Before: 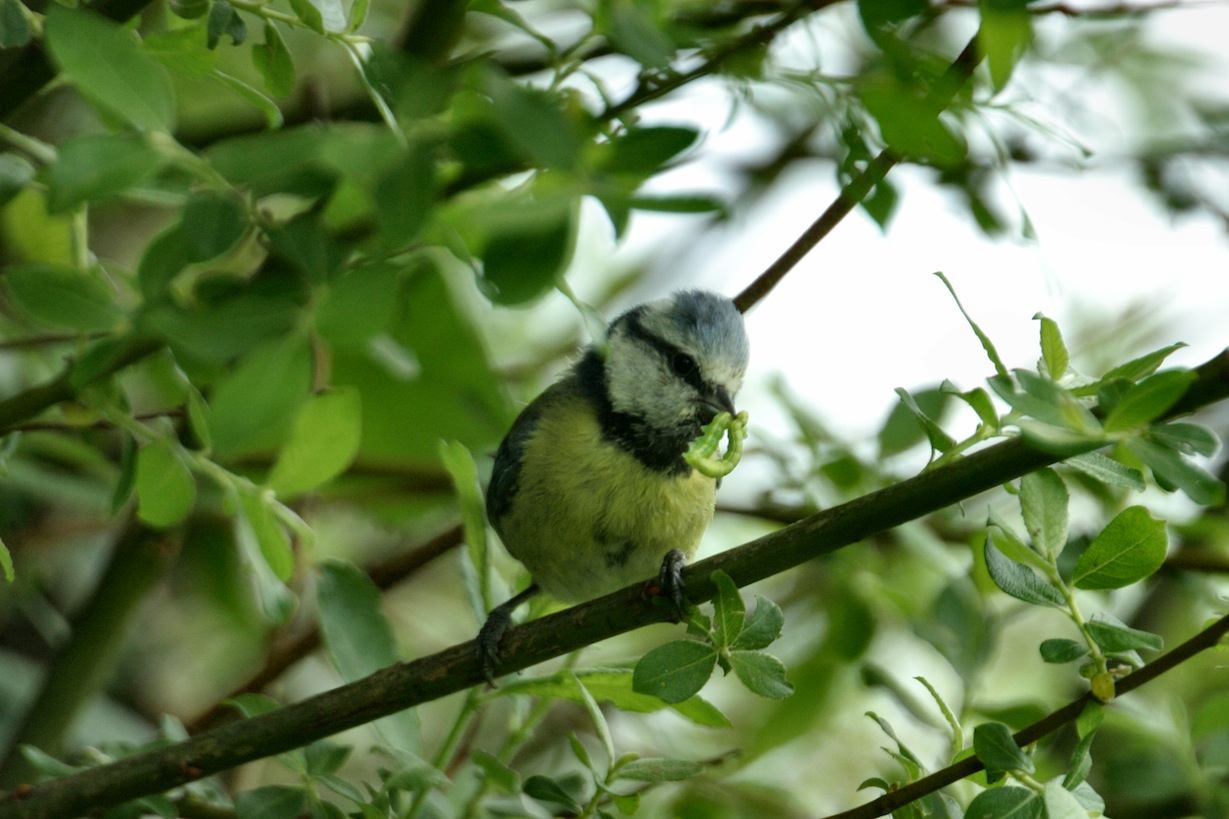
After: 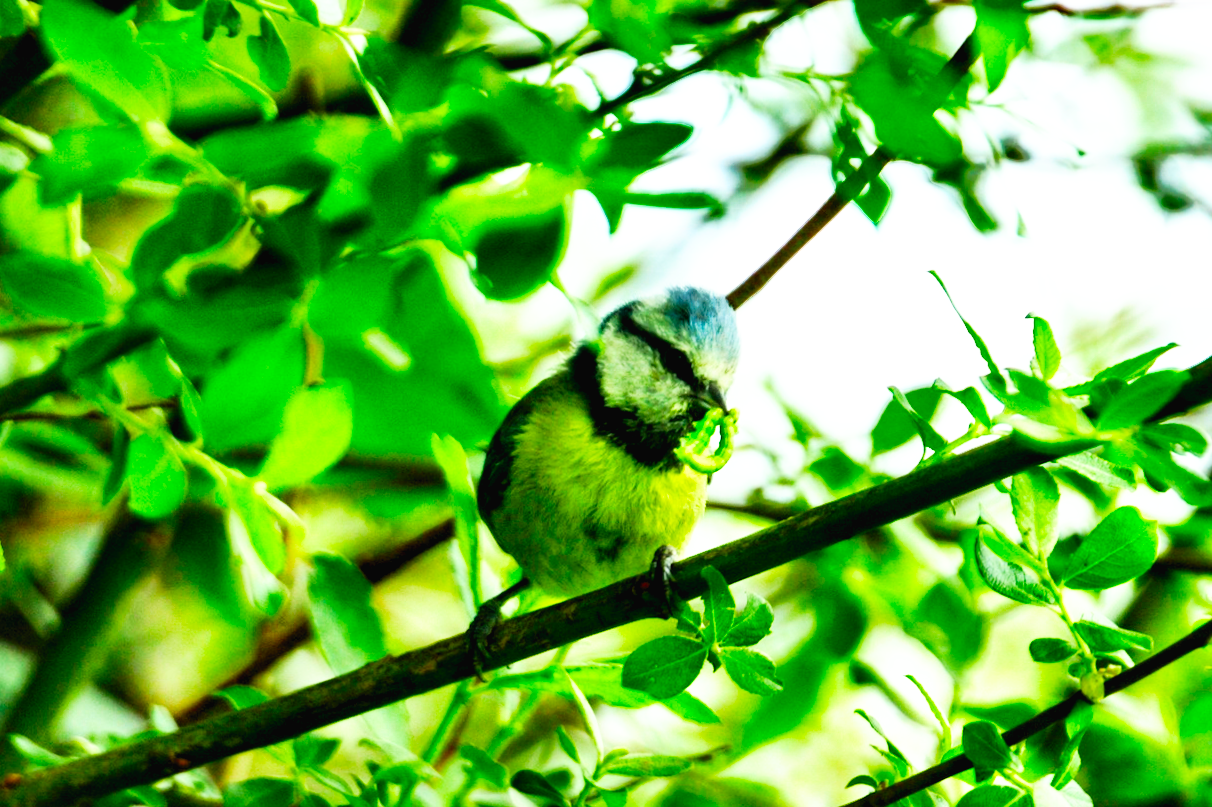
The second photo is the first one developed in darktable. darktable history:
contrast brightness saturation: contrast 0.205, brightness 0.191, saturation 0.802
base curve: curves: ch0 [(0, 0) (0.007, 0.004) (0.027, 0.03) (0.046, 0.07) (0.207, 0.54) (0.442, 0.872) (0.673, 0.972) (1, 1)], preserve colors none
shadows and highlights: on, module defaults
contrast equalizer: octaves 7, y [[0.586, 0.584, 0.576, 0.565, 0.552, 0.539], [0.5 ×6], [0.97, 0.959, 0.919, 0.859, 0.789, 0.717], [0 ×6], [0 ×6]]
exposure: compensate highlight preservation false
crop and rotate: angle -0.537°
